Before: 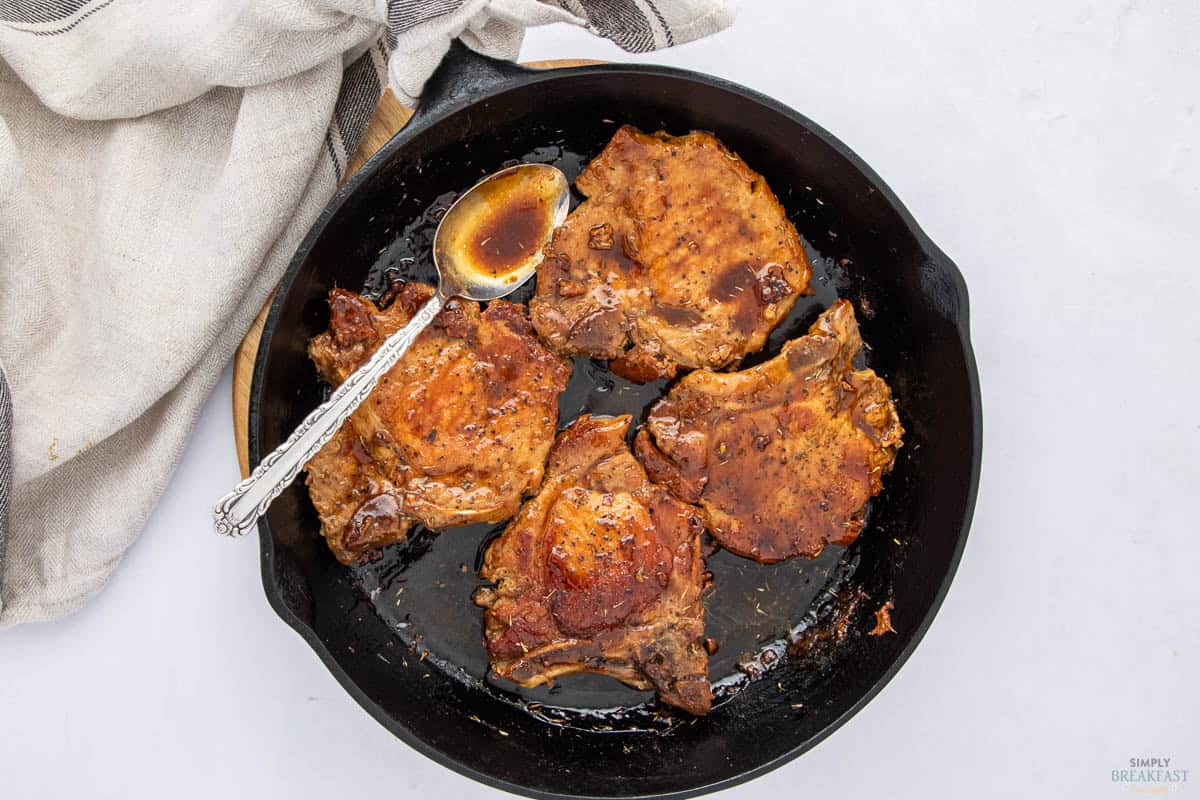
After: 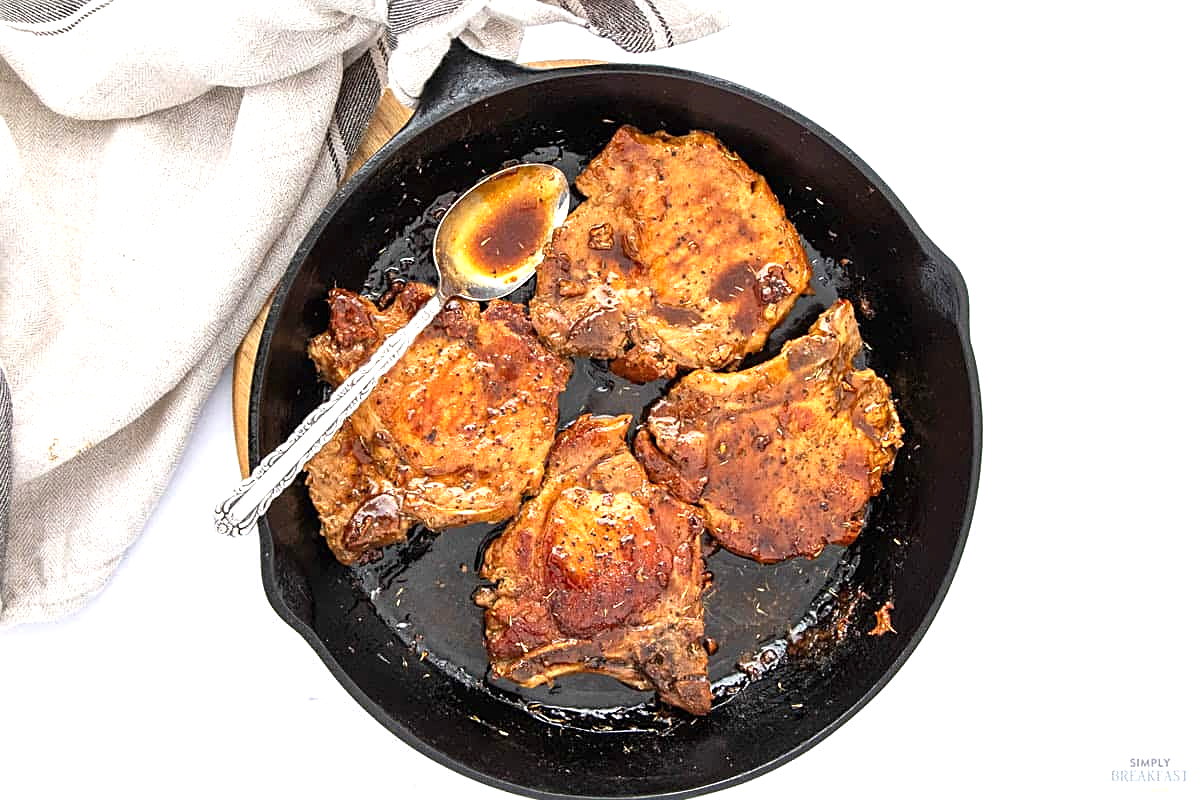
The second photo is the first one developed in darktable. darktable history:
sharpen: on, module defaults
exposure: black level correction 0, exposure 0.7 EV, compensate exposure bias true, compensate highlight preservation false
